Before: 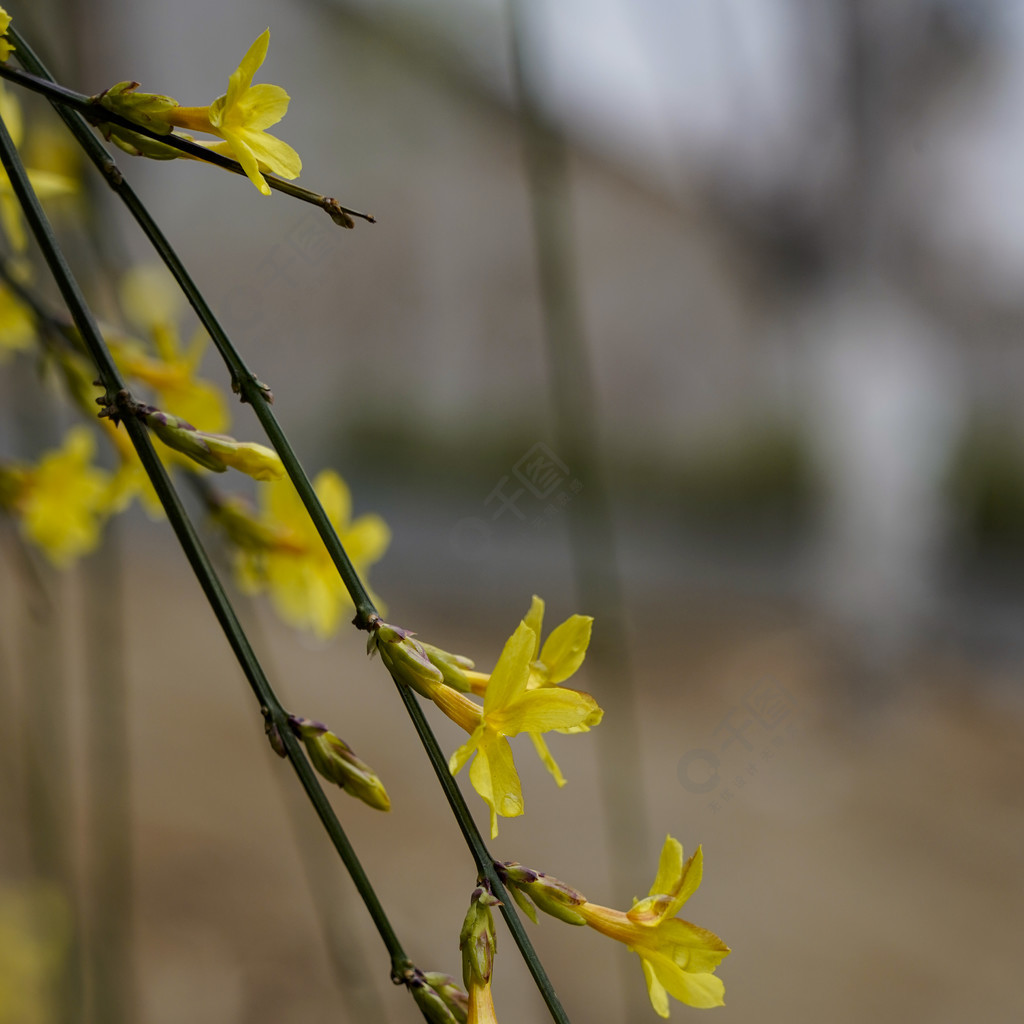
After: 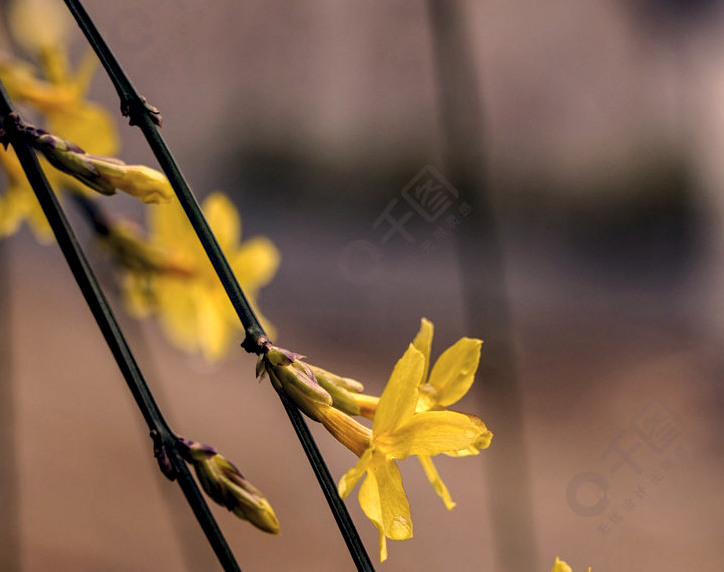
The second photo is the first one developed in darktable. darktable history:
crop: left 10.937%, top 27.142%, right 18.3%, bottom 16.994%
local contrast: highlights 60%, shadows 63%, detail 160%
color correction: highlights a* 20.19, highlights b* 27.99, shadows a* 3.42, shadows b* -17.72, saturation 0.759
